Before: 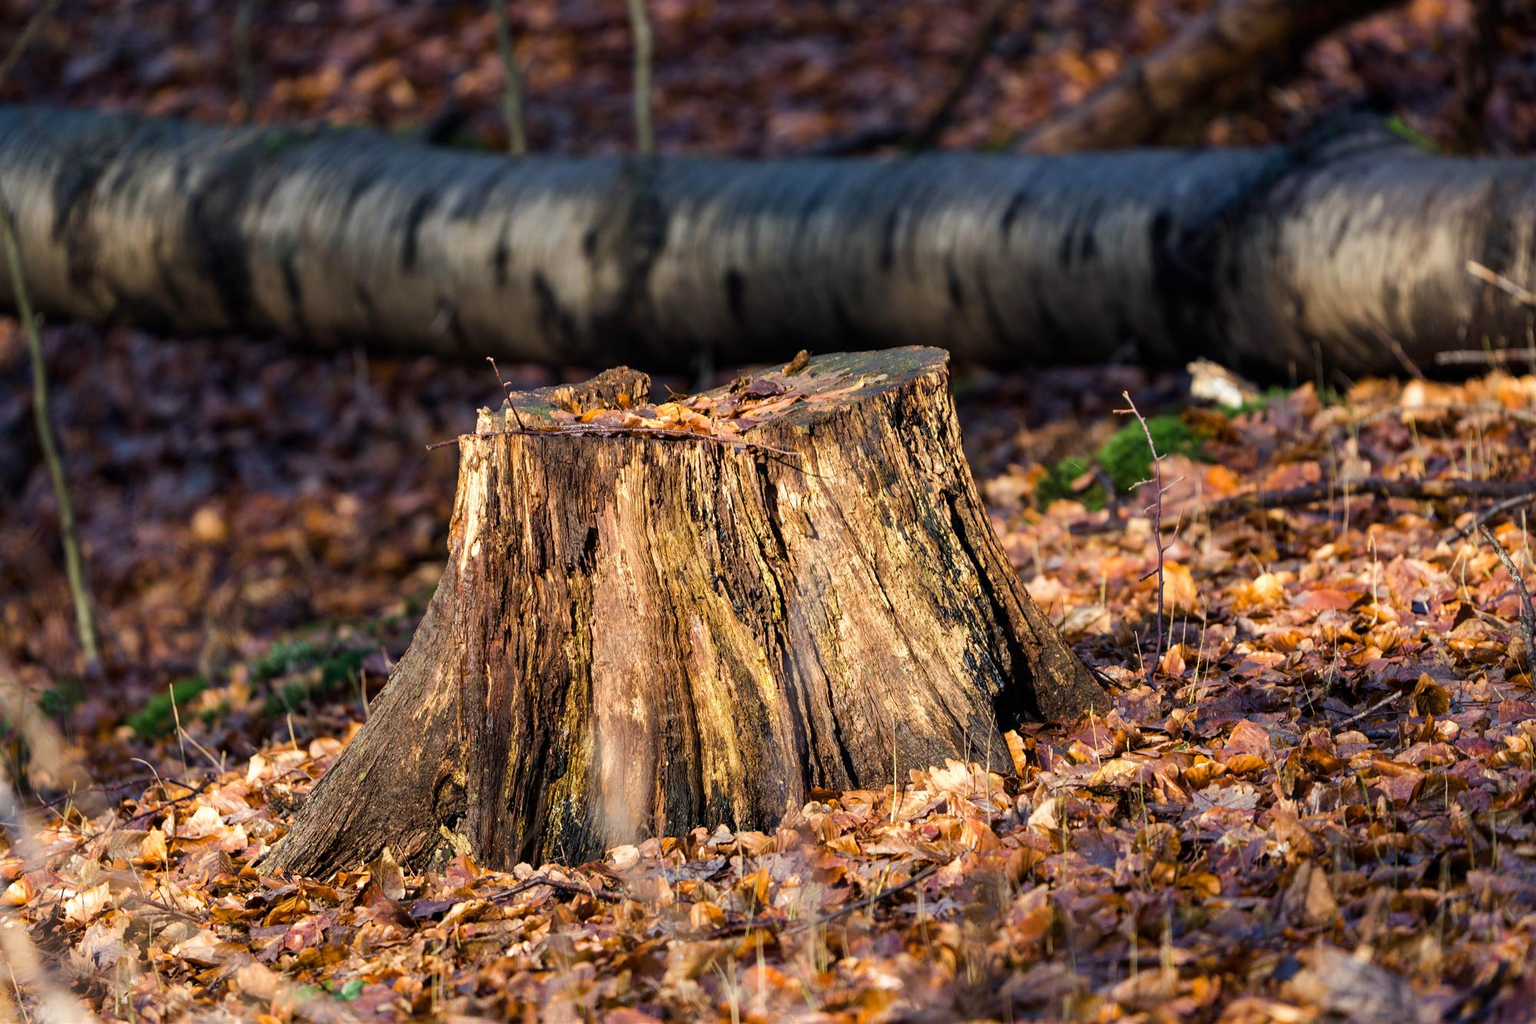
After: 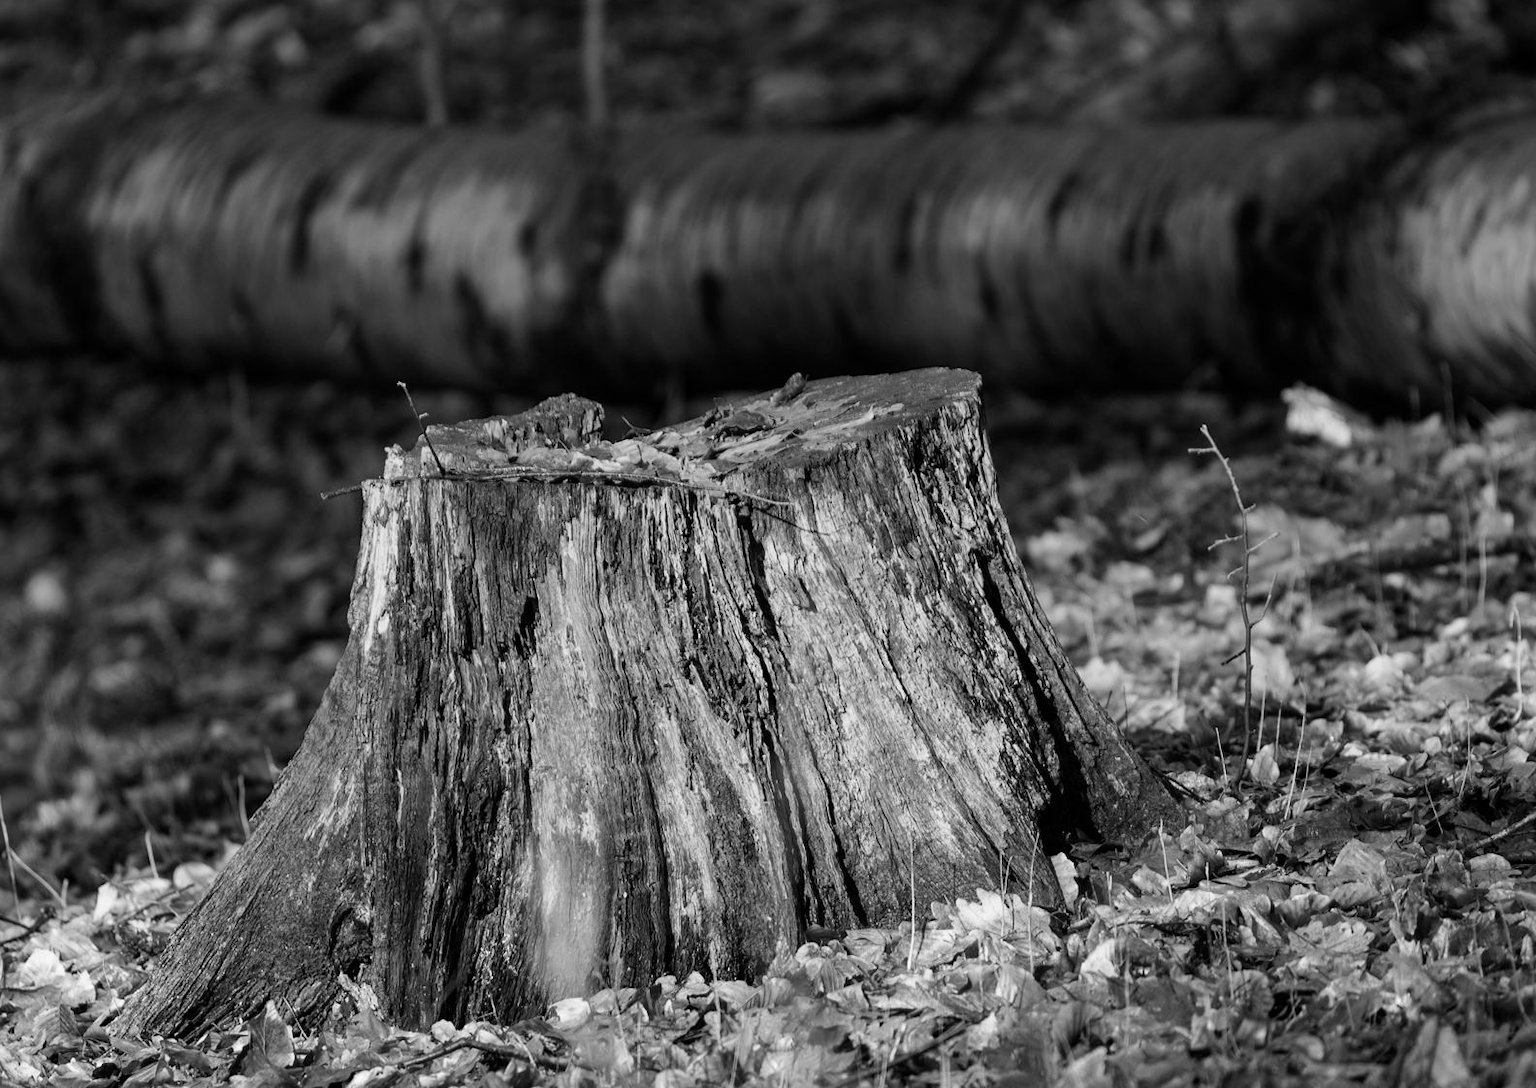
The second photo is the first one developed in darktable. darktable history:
graduated density: rotation -0.352°, offset 57.64
crop: left 11.225%, top 5.381%, right 9.565%, bottom 10.314%
monochrome: on, module defaults
